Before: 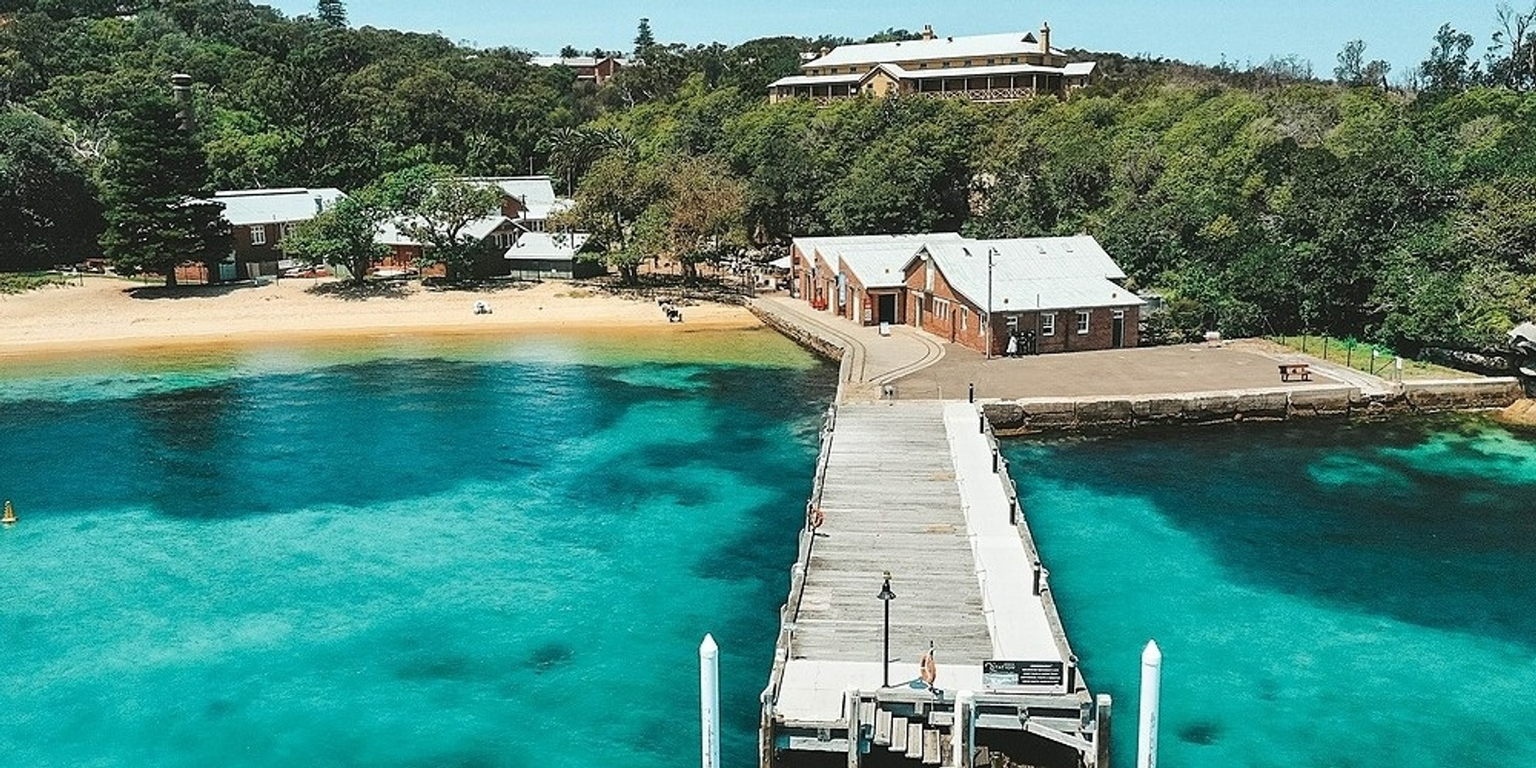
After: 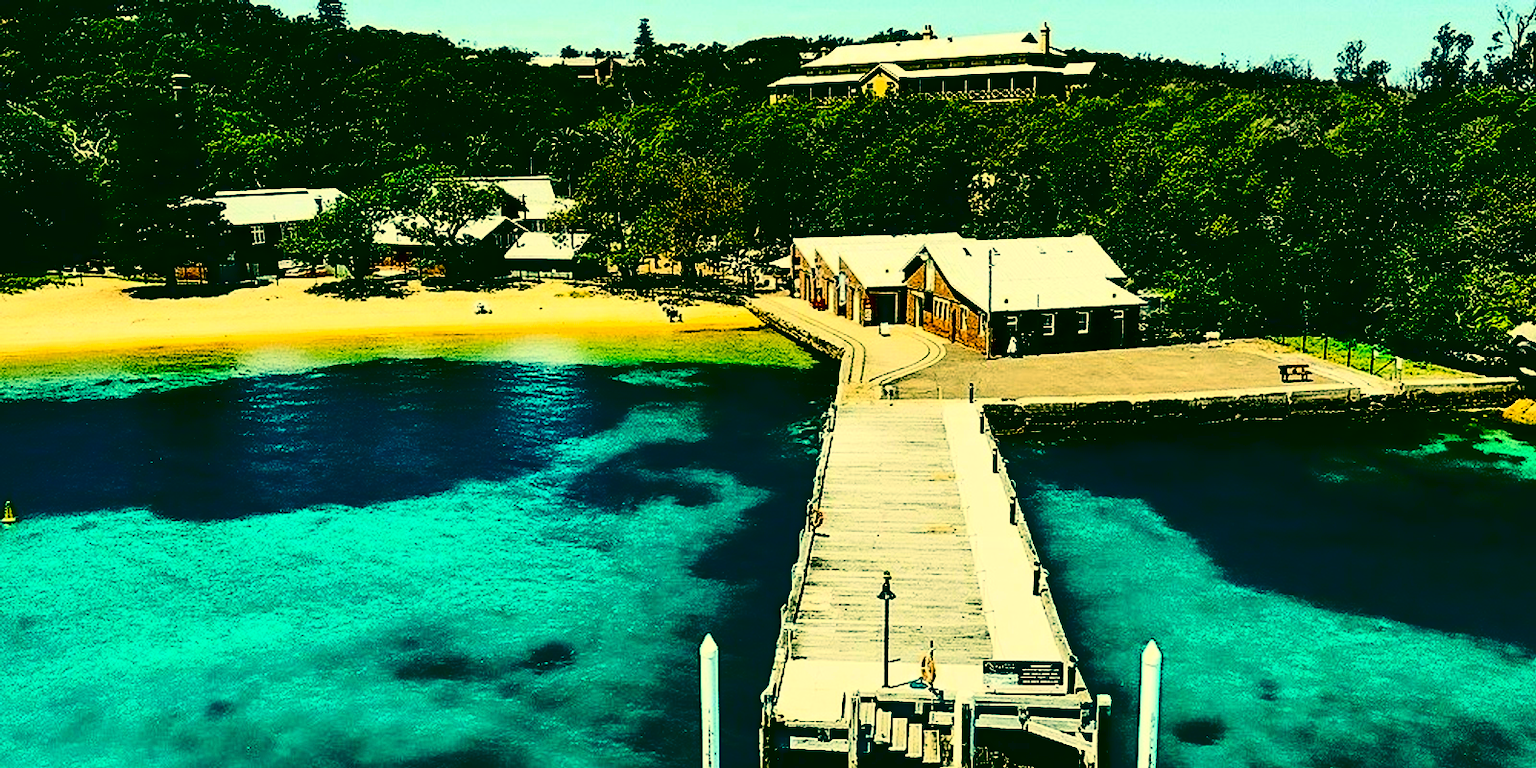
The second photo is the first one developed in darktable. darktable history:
contrast brightness saturation: contrast 0.77, brightness -1, saturation 1
color correction: highlights a* 1.83, highlights b* 34.02, shadows a* -36.68, shadows b* -5.48
